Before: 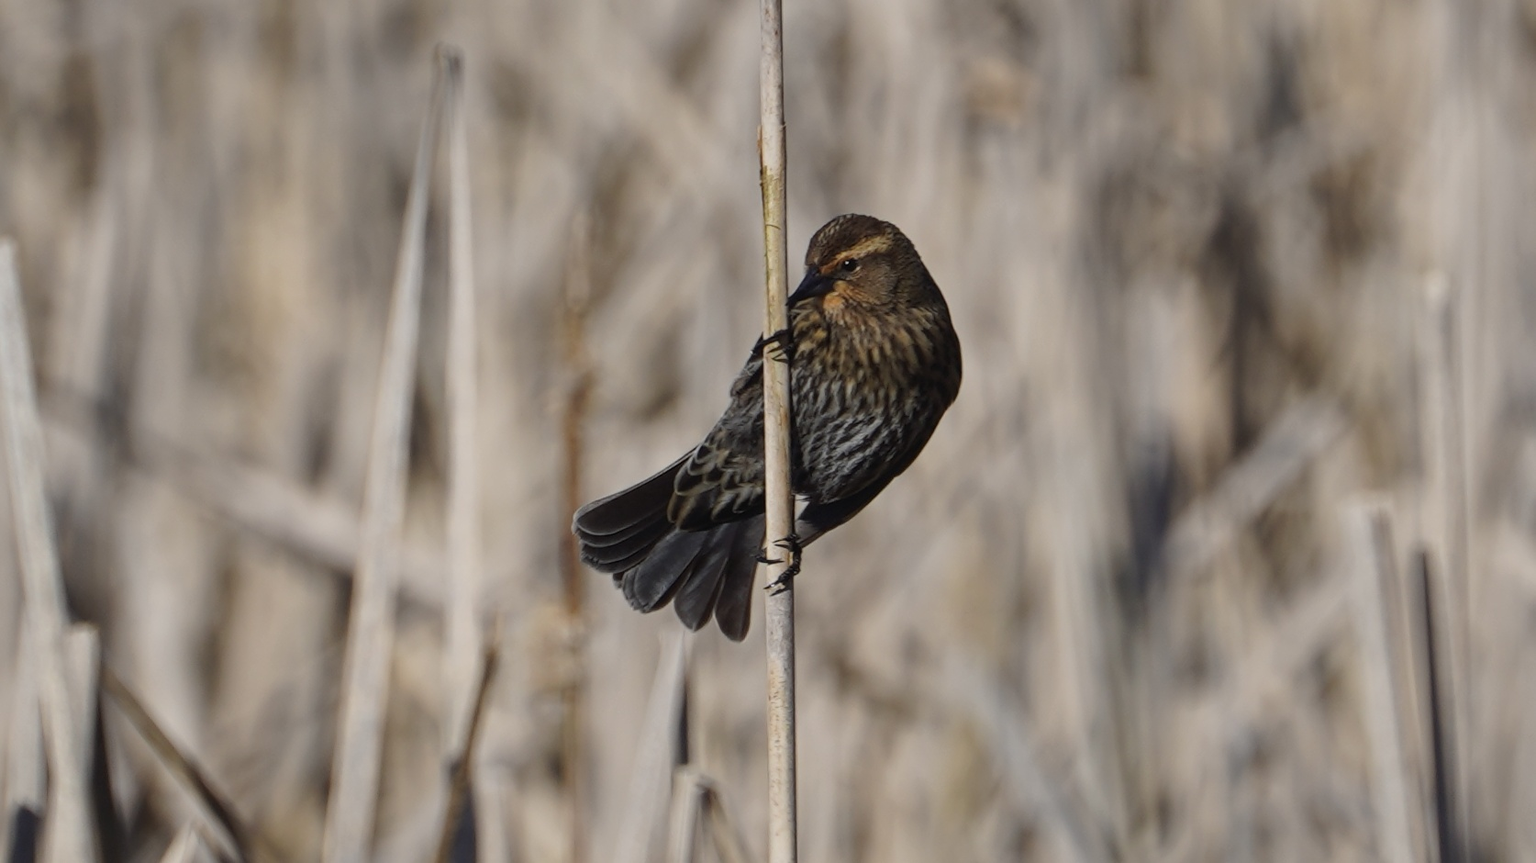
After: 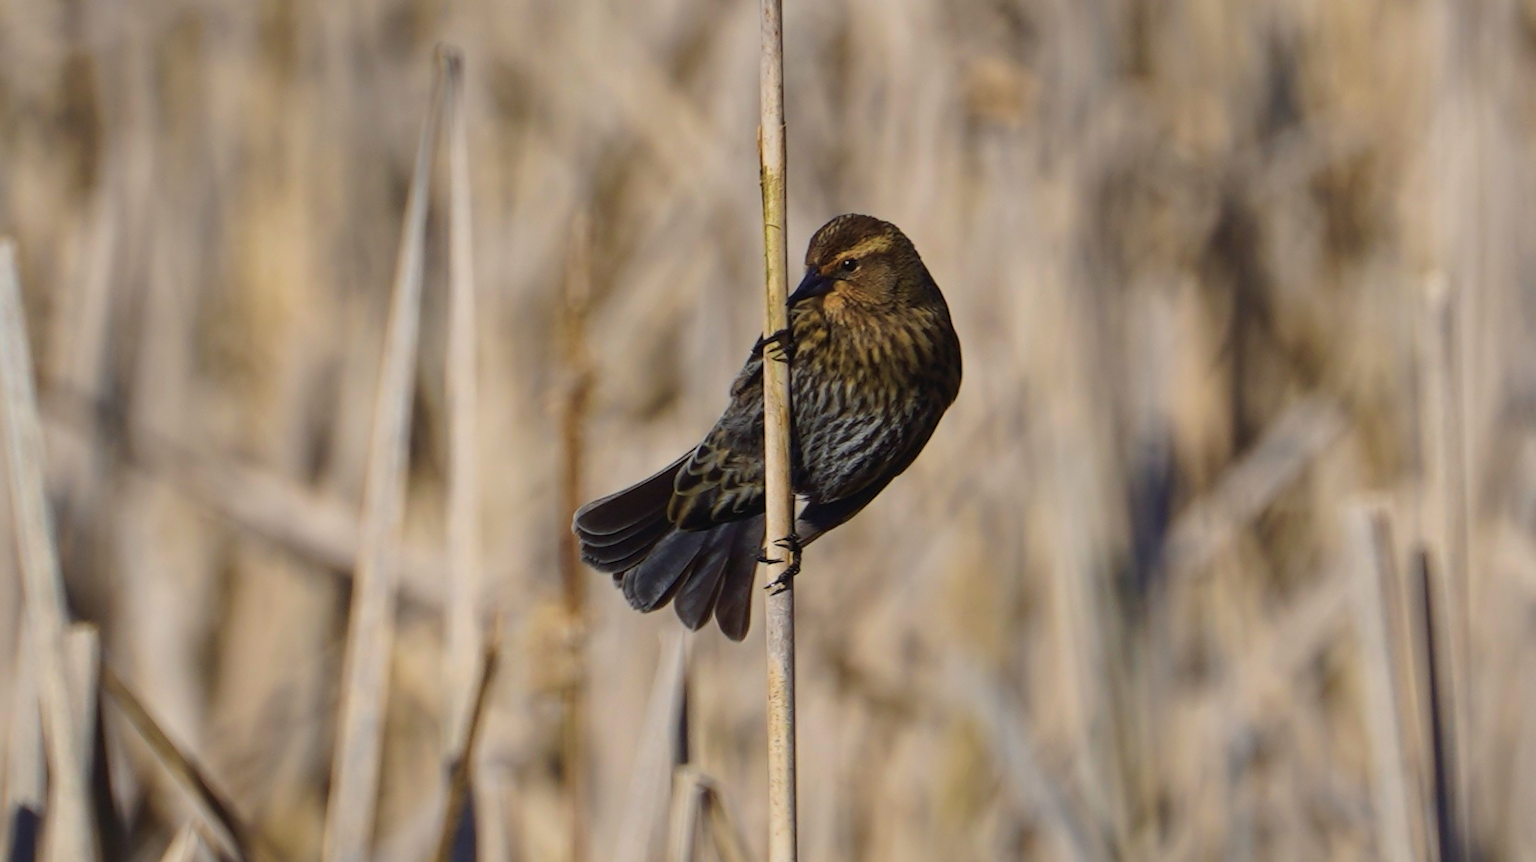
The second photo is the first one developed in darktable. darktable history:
color zones: curves: ch0 [(0.25, 0.5) (0.636, 0.25) (0.75, 0.5)]
velvia: strength 74%
